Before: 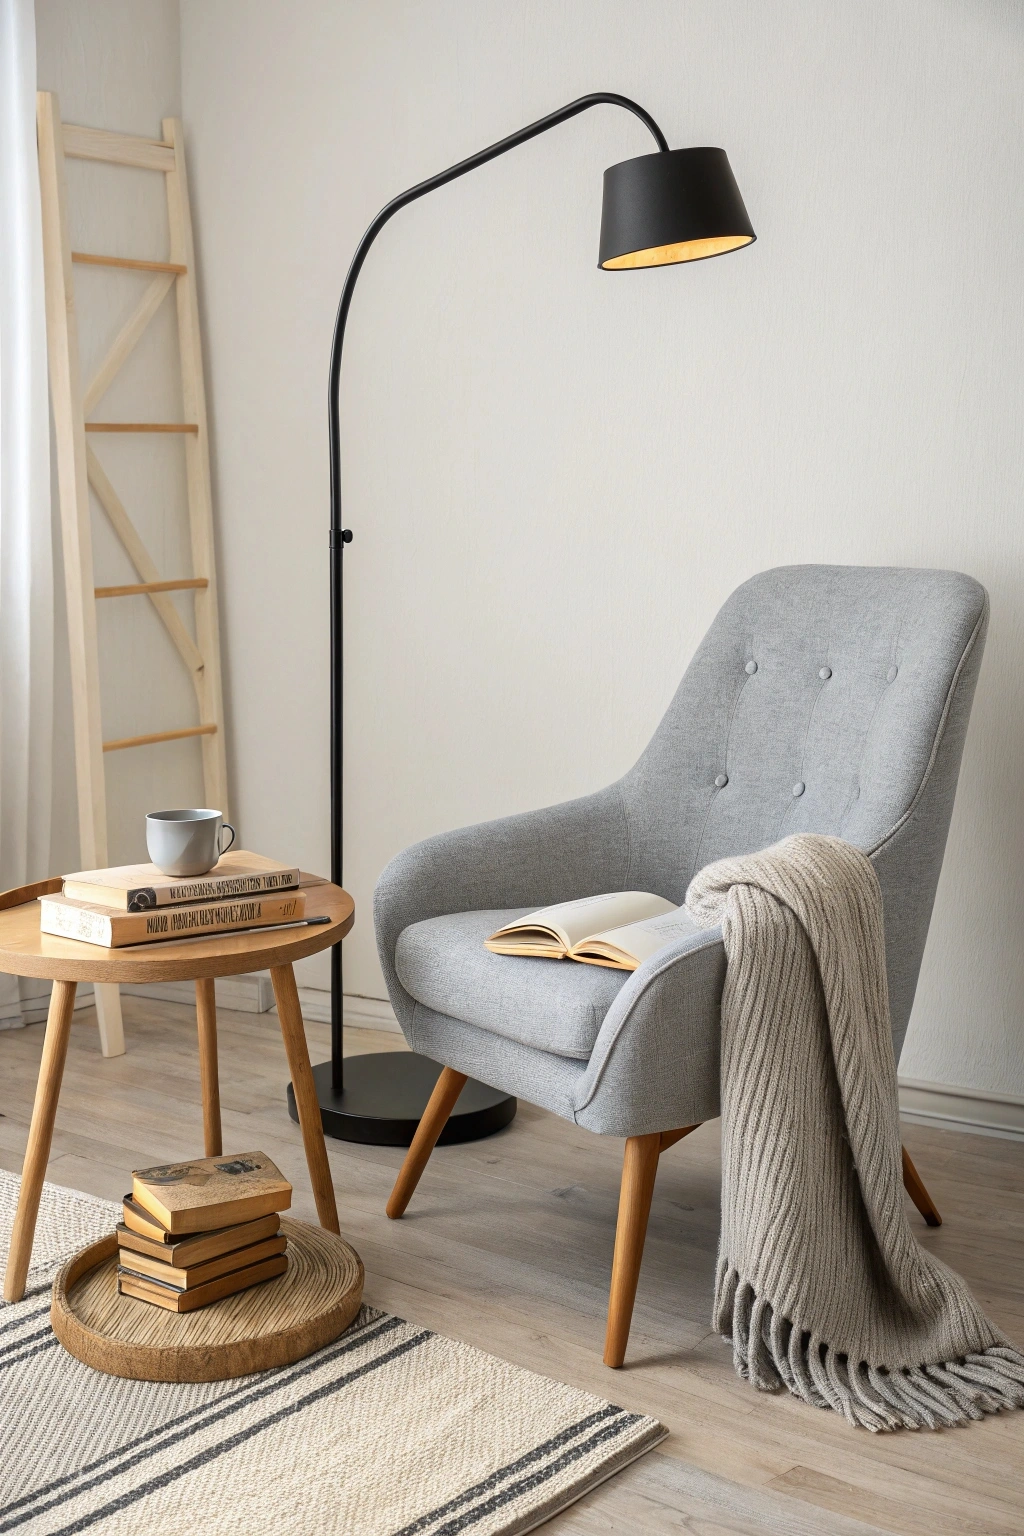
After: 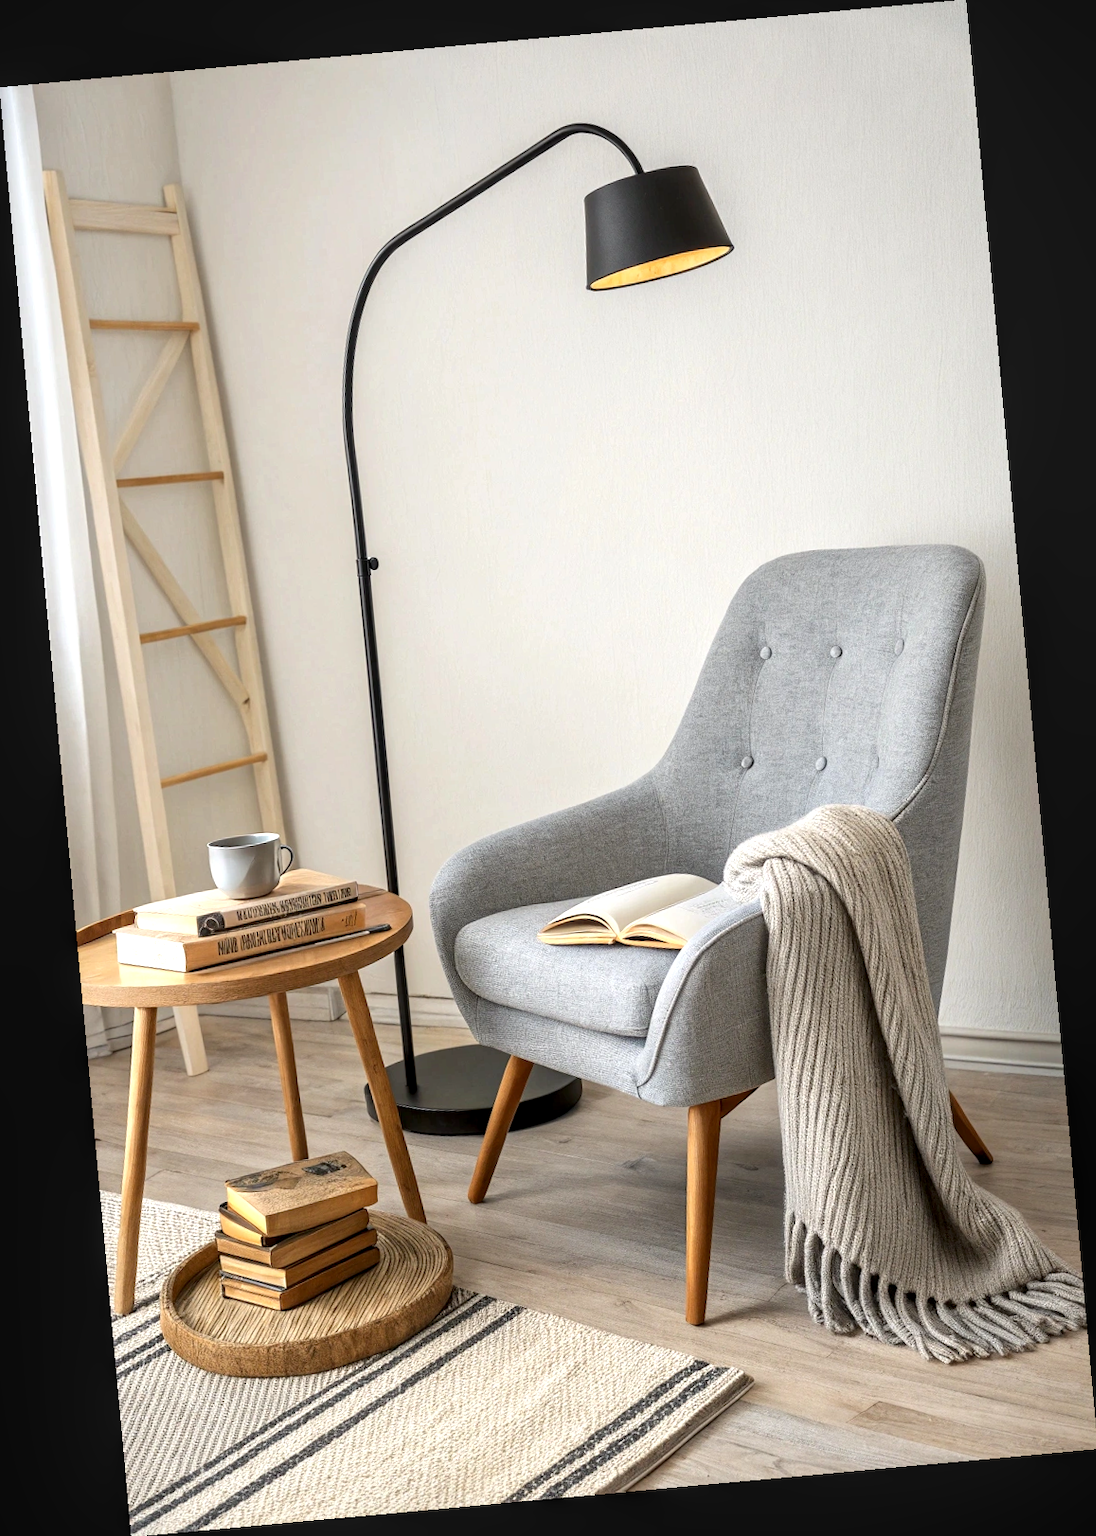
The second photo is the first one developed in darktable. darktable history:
exposure: exposure 0.507 EV, compensate highlight preservation false
rotate and perspective: rotation -5.2°, automatic cropping off
local contrast: on, module defaults
